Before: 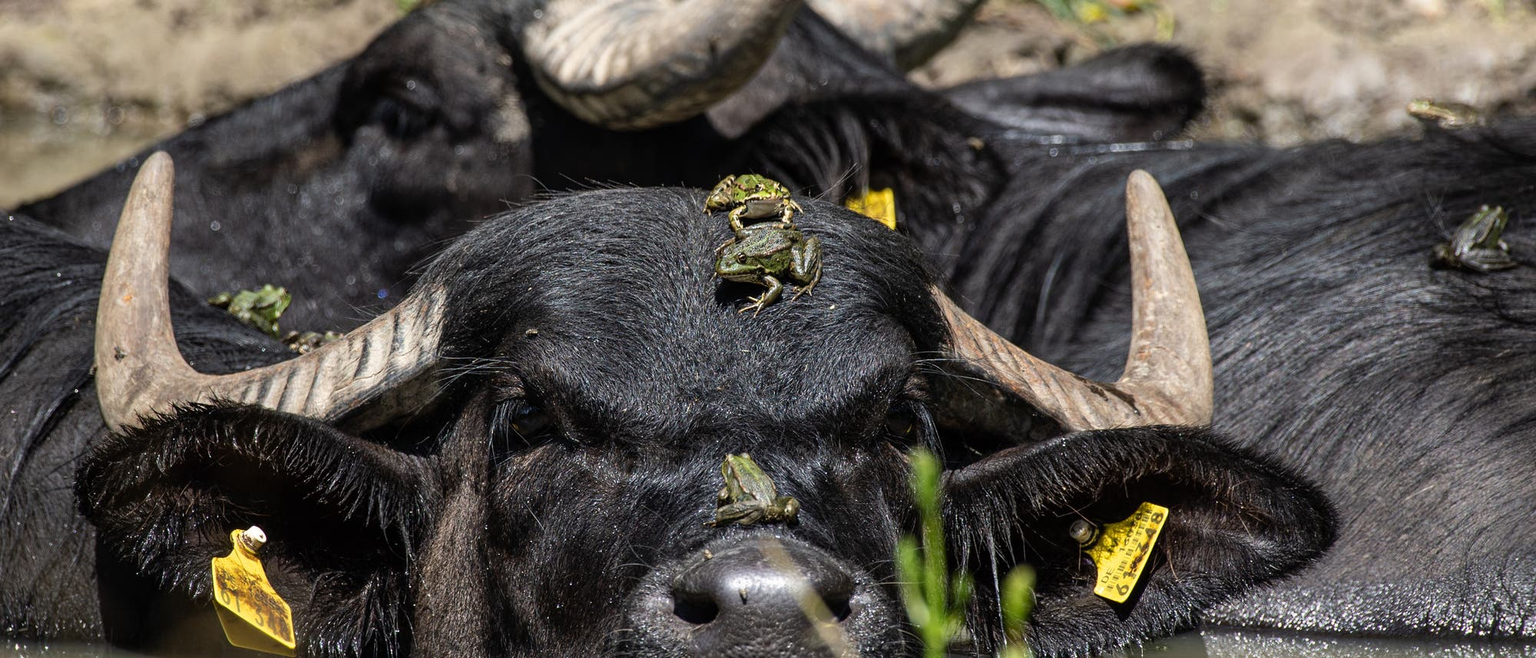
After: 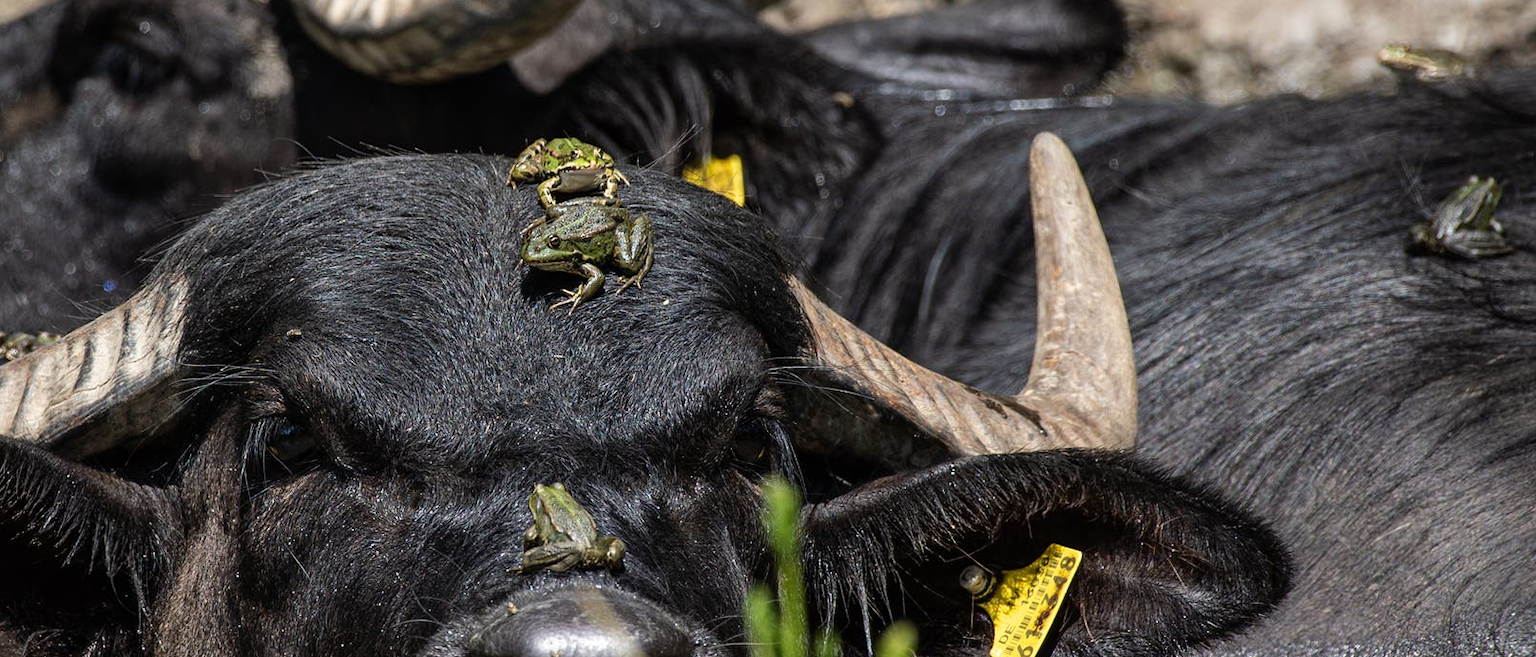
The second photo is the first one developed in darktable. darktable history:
tone equalizer: on, module defaults
crop: left 19.159%, top 9.58%, bottom 9.58%
